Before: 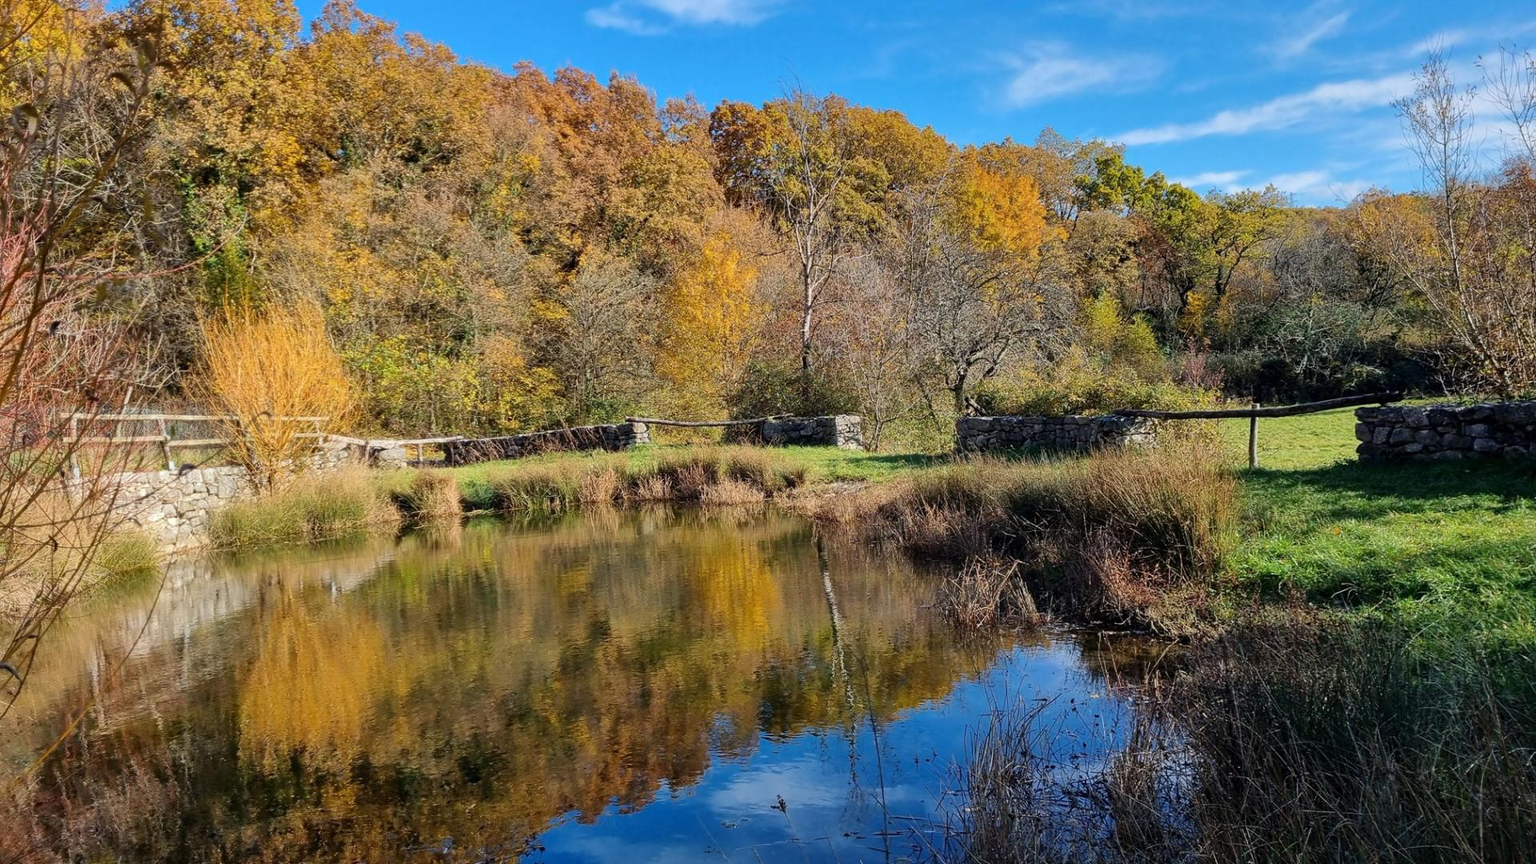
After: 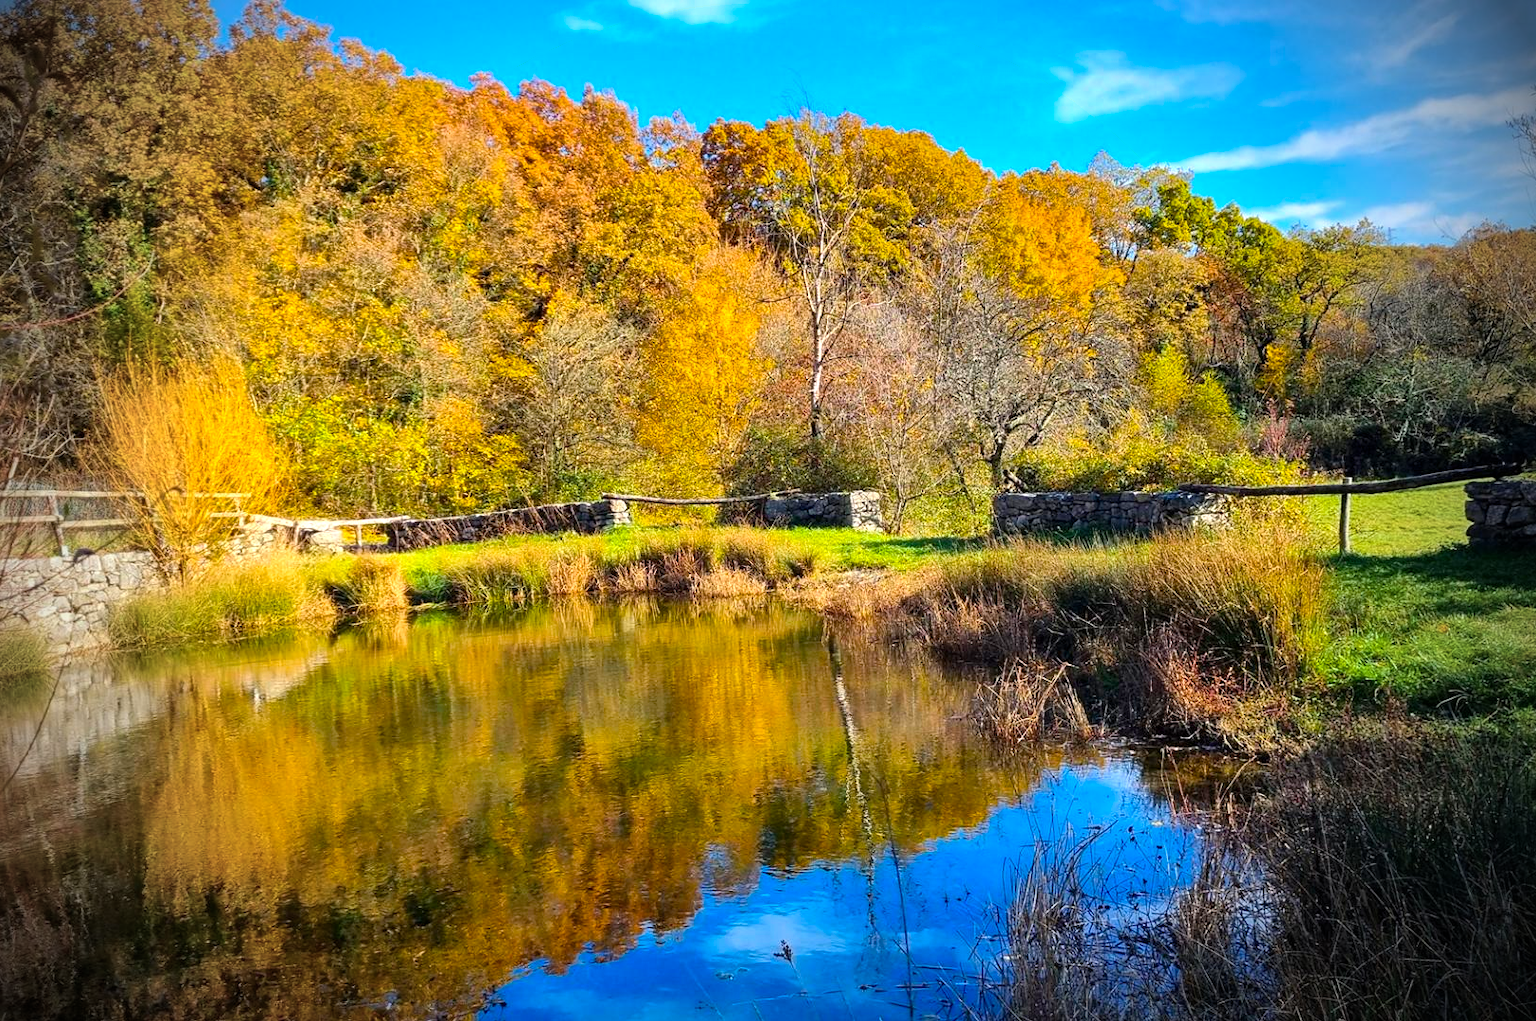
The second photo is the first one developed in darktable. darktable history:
color balance rgb: linear chroma grading › shadows -9.359%, linear chroma grading › global chroma 19.55%, perceptual saturation grading › global saturation 29.382%, perceptual brilliance grading › global brilliance -1.242%, perceptual brilliance grading › highlights -0.819%, perceptual brilliance grading › mid-tones -1.826%, perceptual brilliance grading › shadows -1.713%, global vibrance 10.709%
crop: left 7.622%, right 7.829%
vignetting: fall-off start 67.02%, brightness -0.867, width/height ratio 1.013, unbound false
exposure: exposure 0.779 EV, compensate exposure bias true, compensate highlight preservation false
